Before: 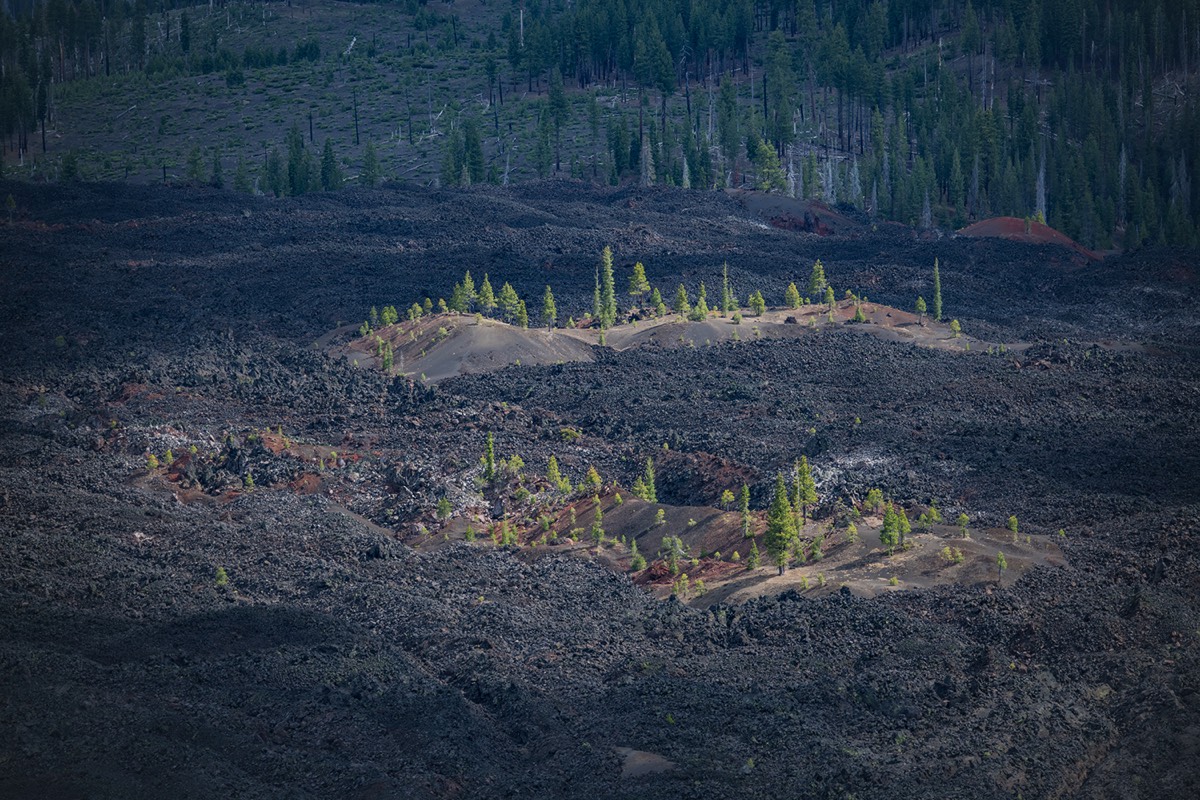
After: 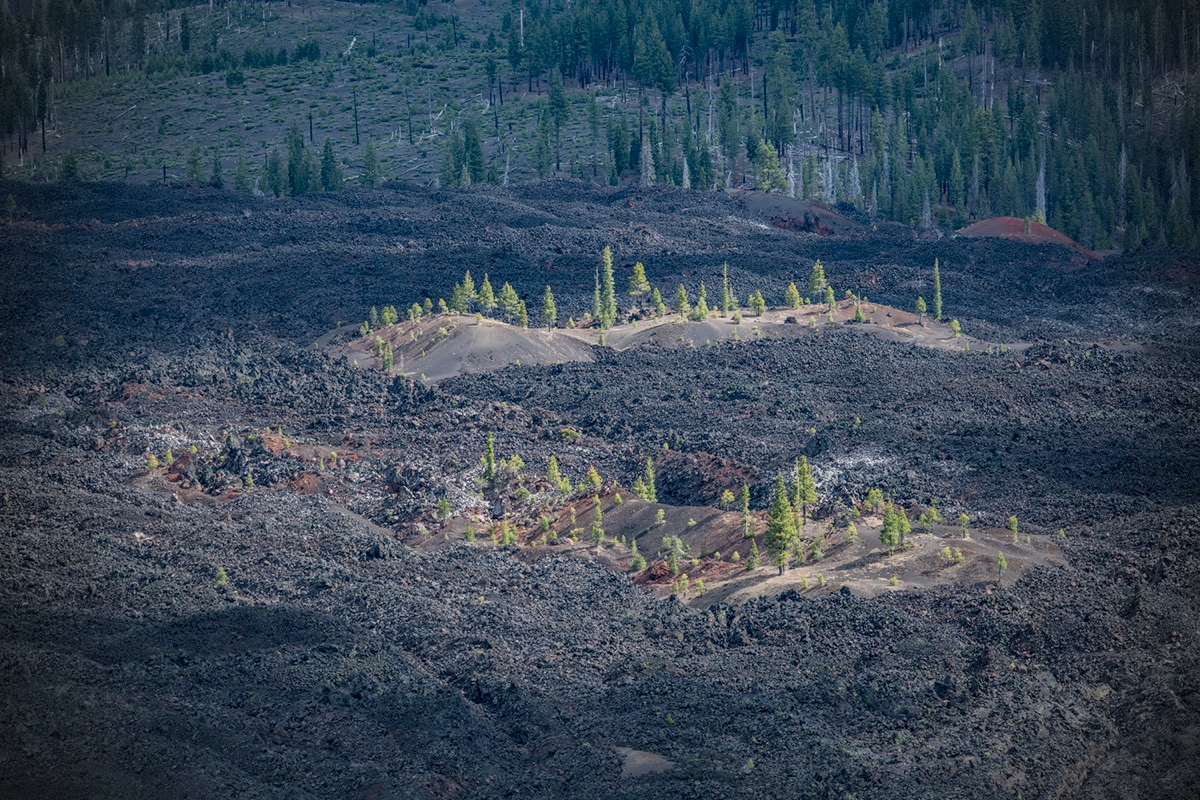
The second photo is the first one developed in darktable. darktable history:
vignetting: dithering 8-bit output, unbound false
local contrast: on, module defaults
